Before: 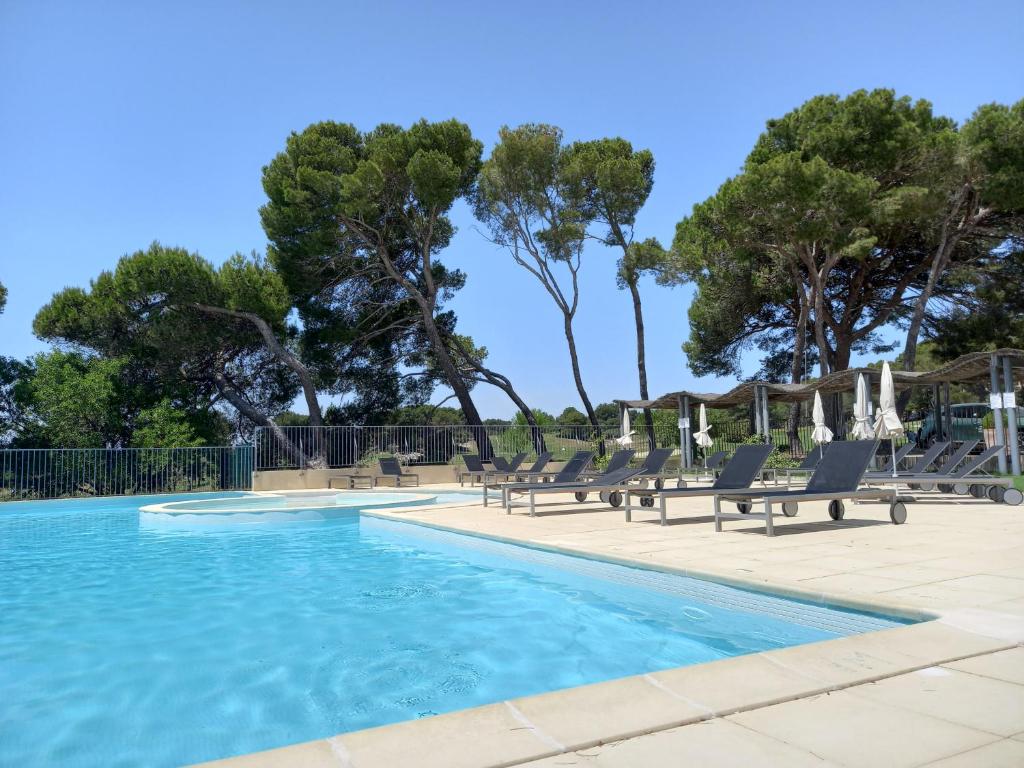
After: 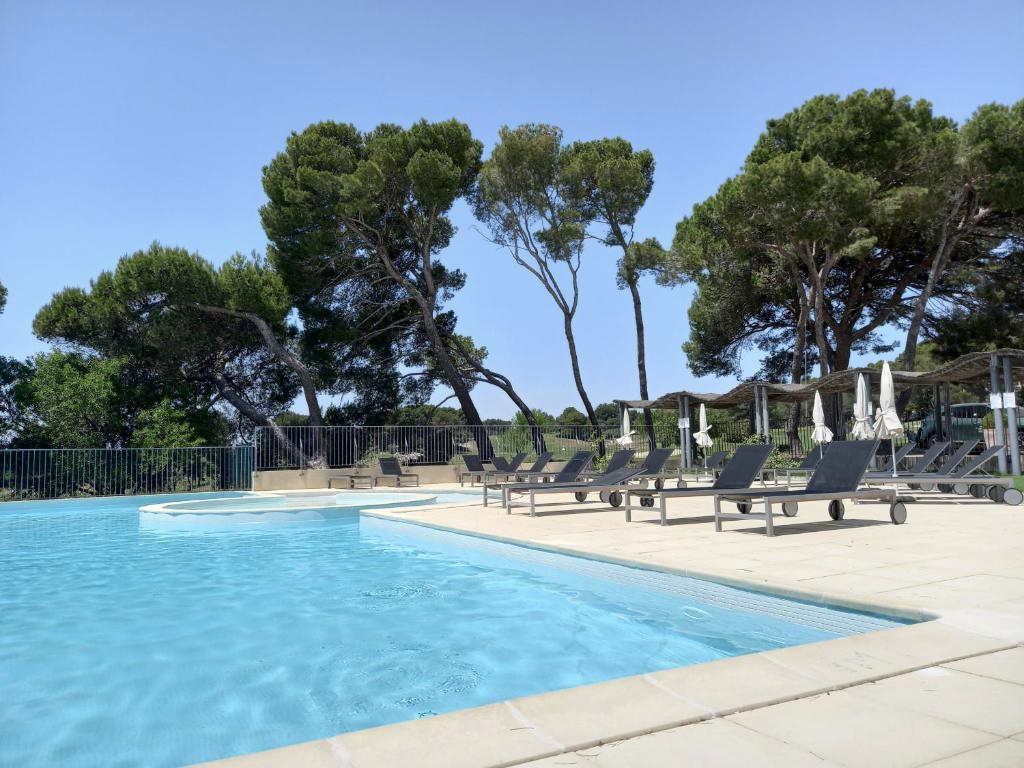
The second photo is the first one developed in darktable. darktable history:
contrast brightness saturation: contrast 0.113, saturation -0.167
